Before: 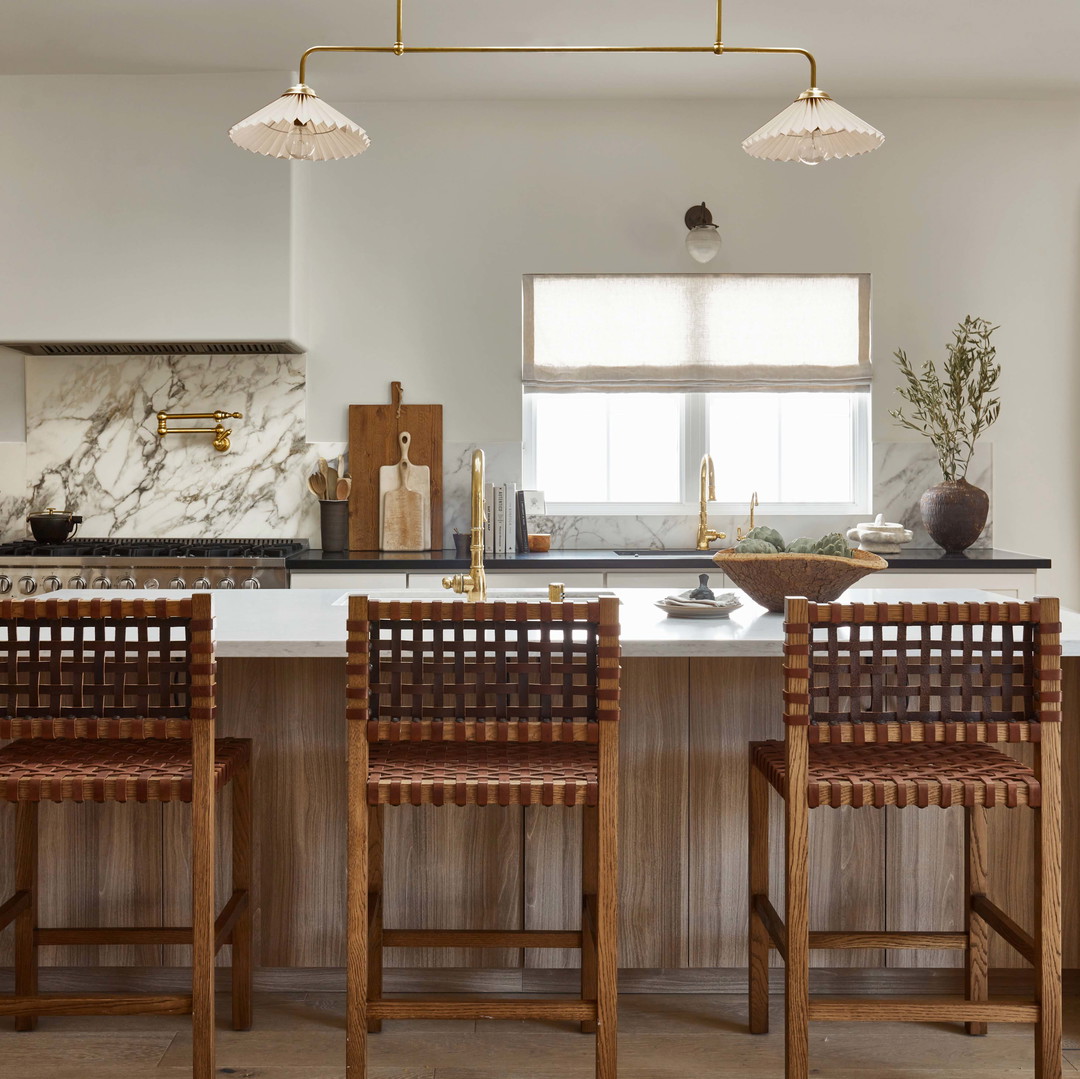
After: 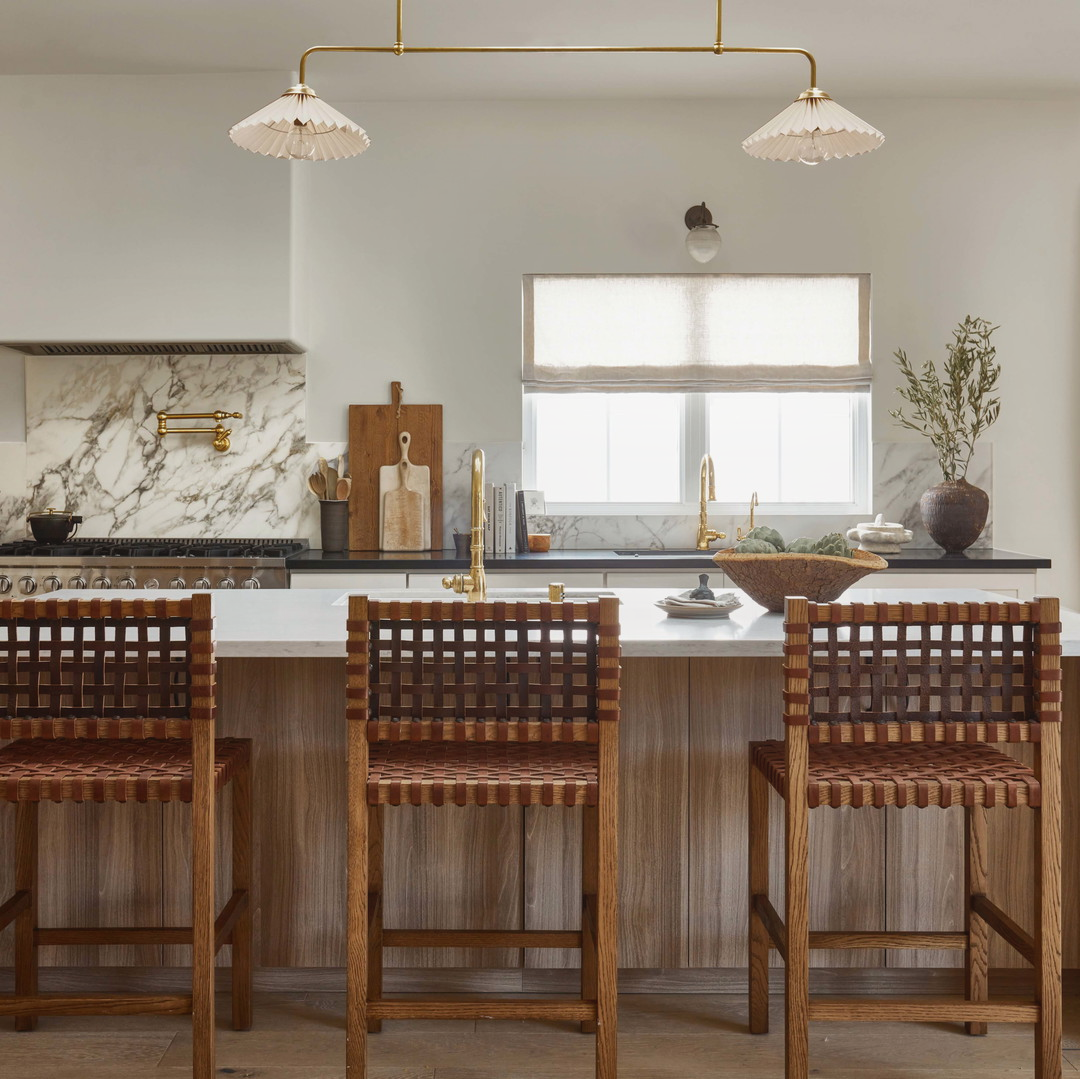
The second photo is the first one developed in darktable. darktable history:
local contrast: detail 110%
contrast equalizer: octaves 7, y [[0.6 ×6], [0.55 ×6], [0 ×6], [0 ×6], [0 ×6]], mix -0.3
